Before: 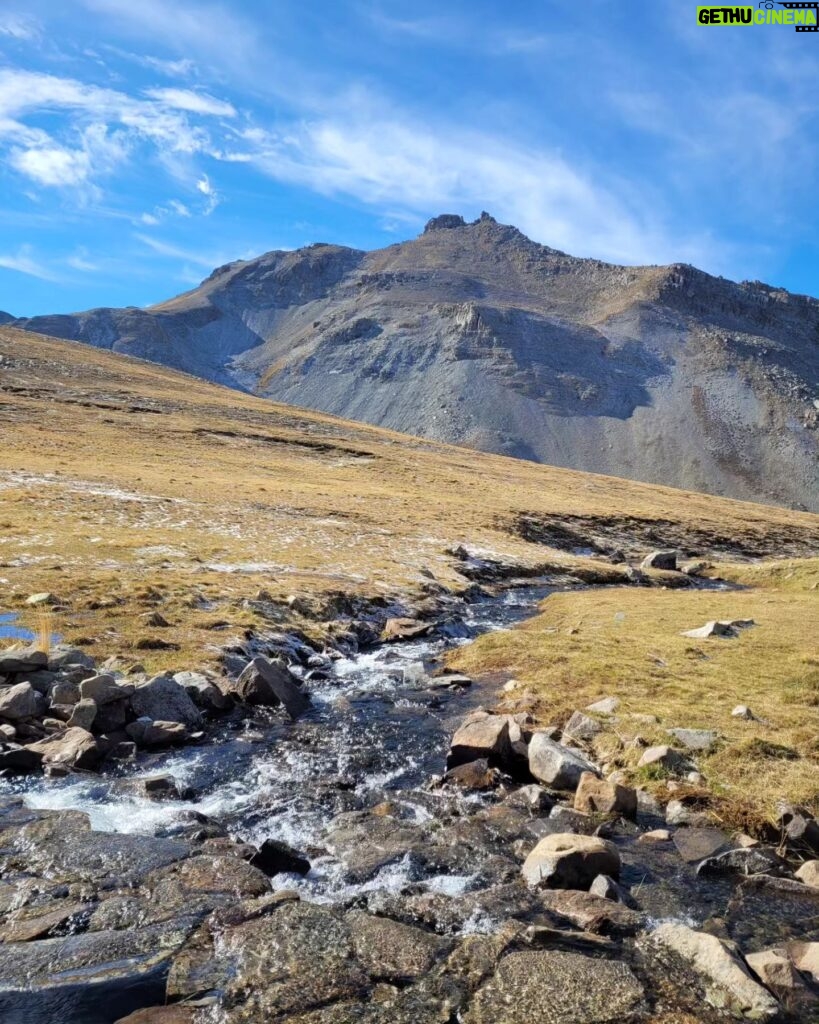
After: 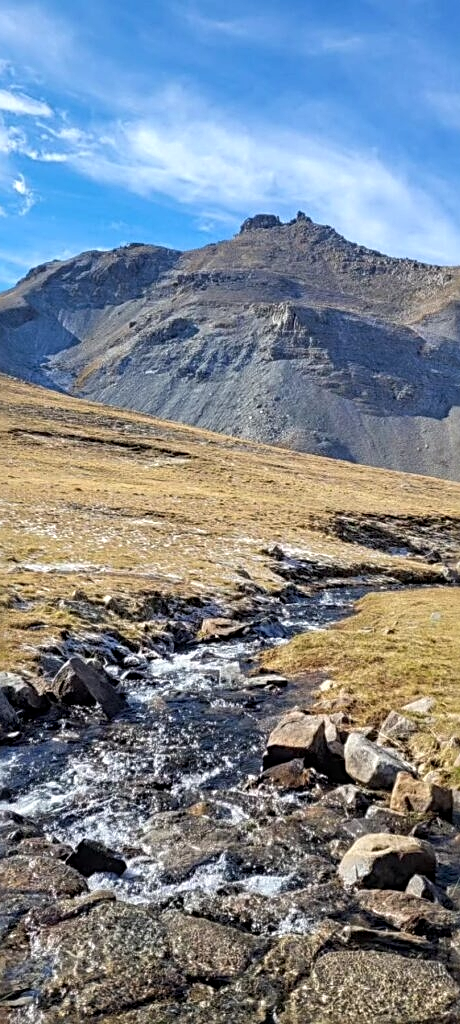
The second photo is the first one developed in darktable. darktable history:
crop and rotate: left 22.516%, right 21.234%
sharpen: radius 3.119
local contrast: on, module defaults
